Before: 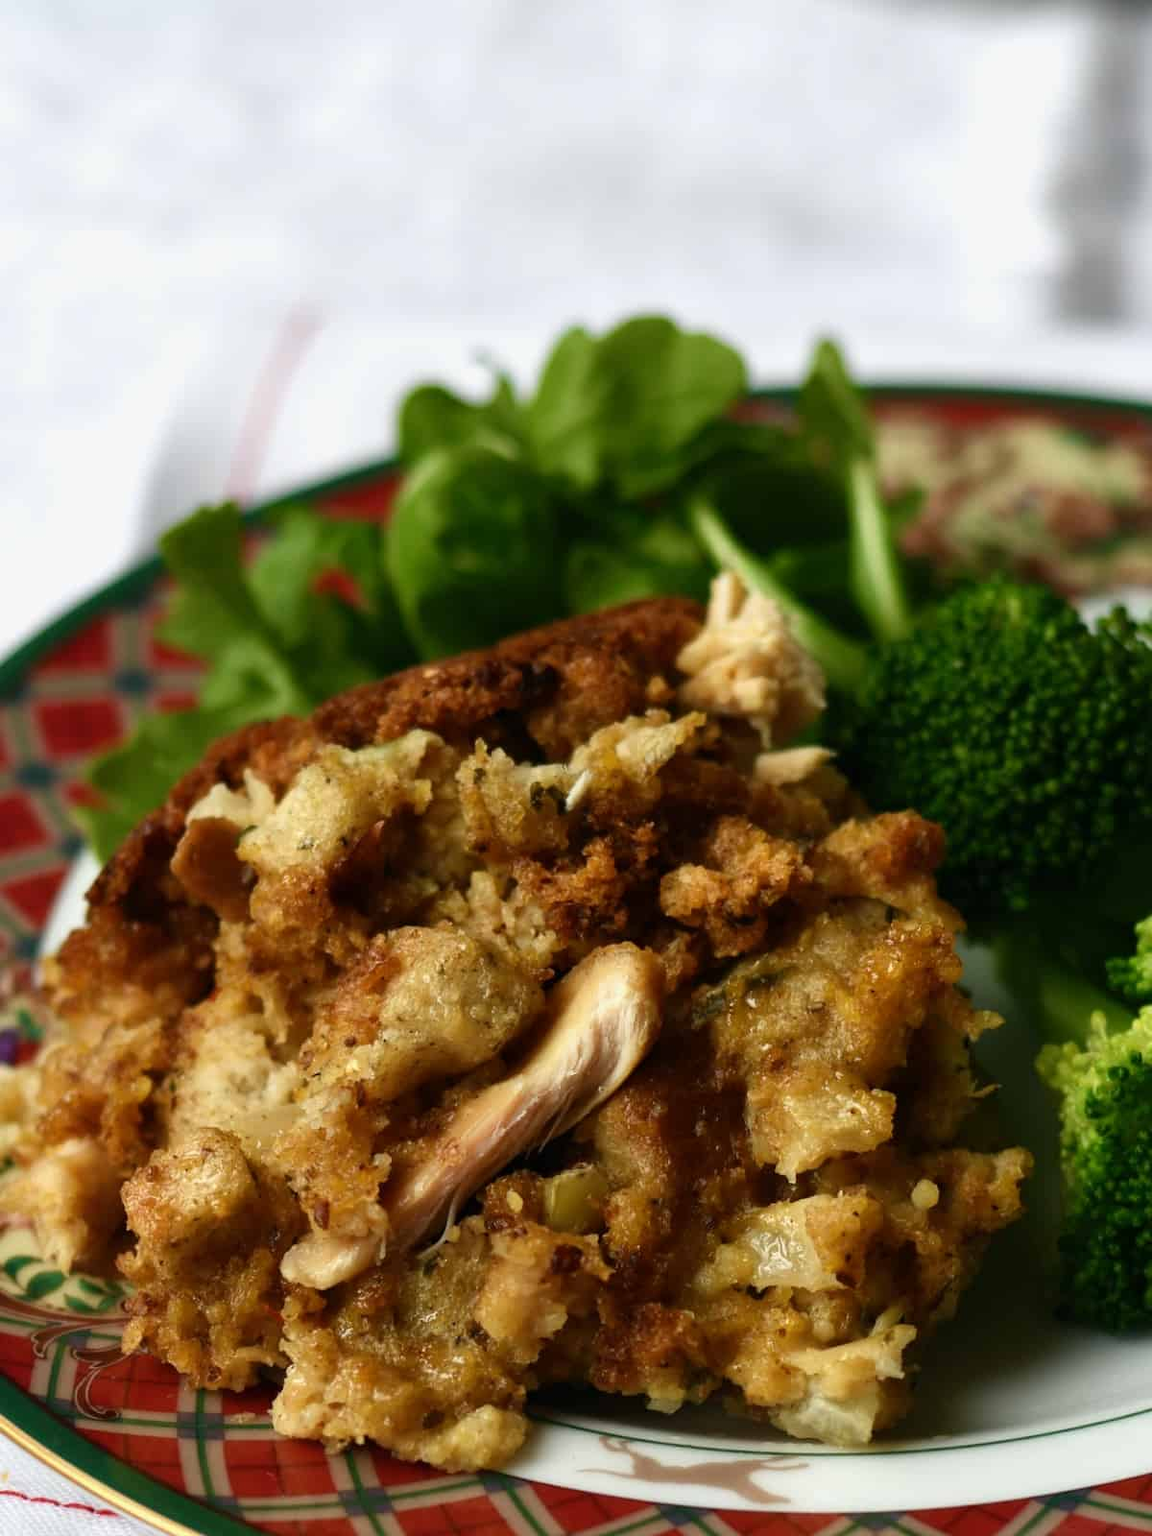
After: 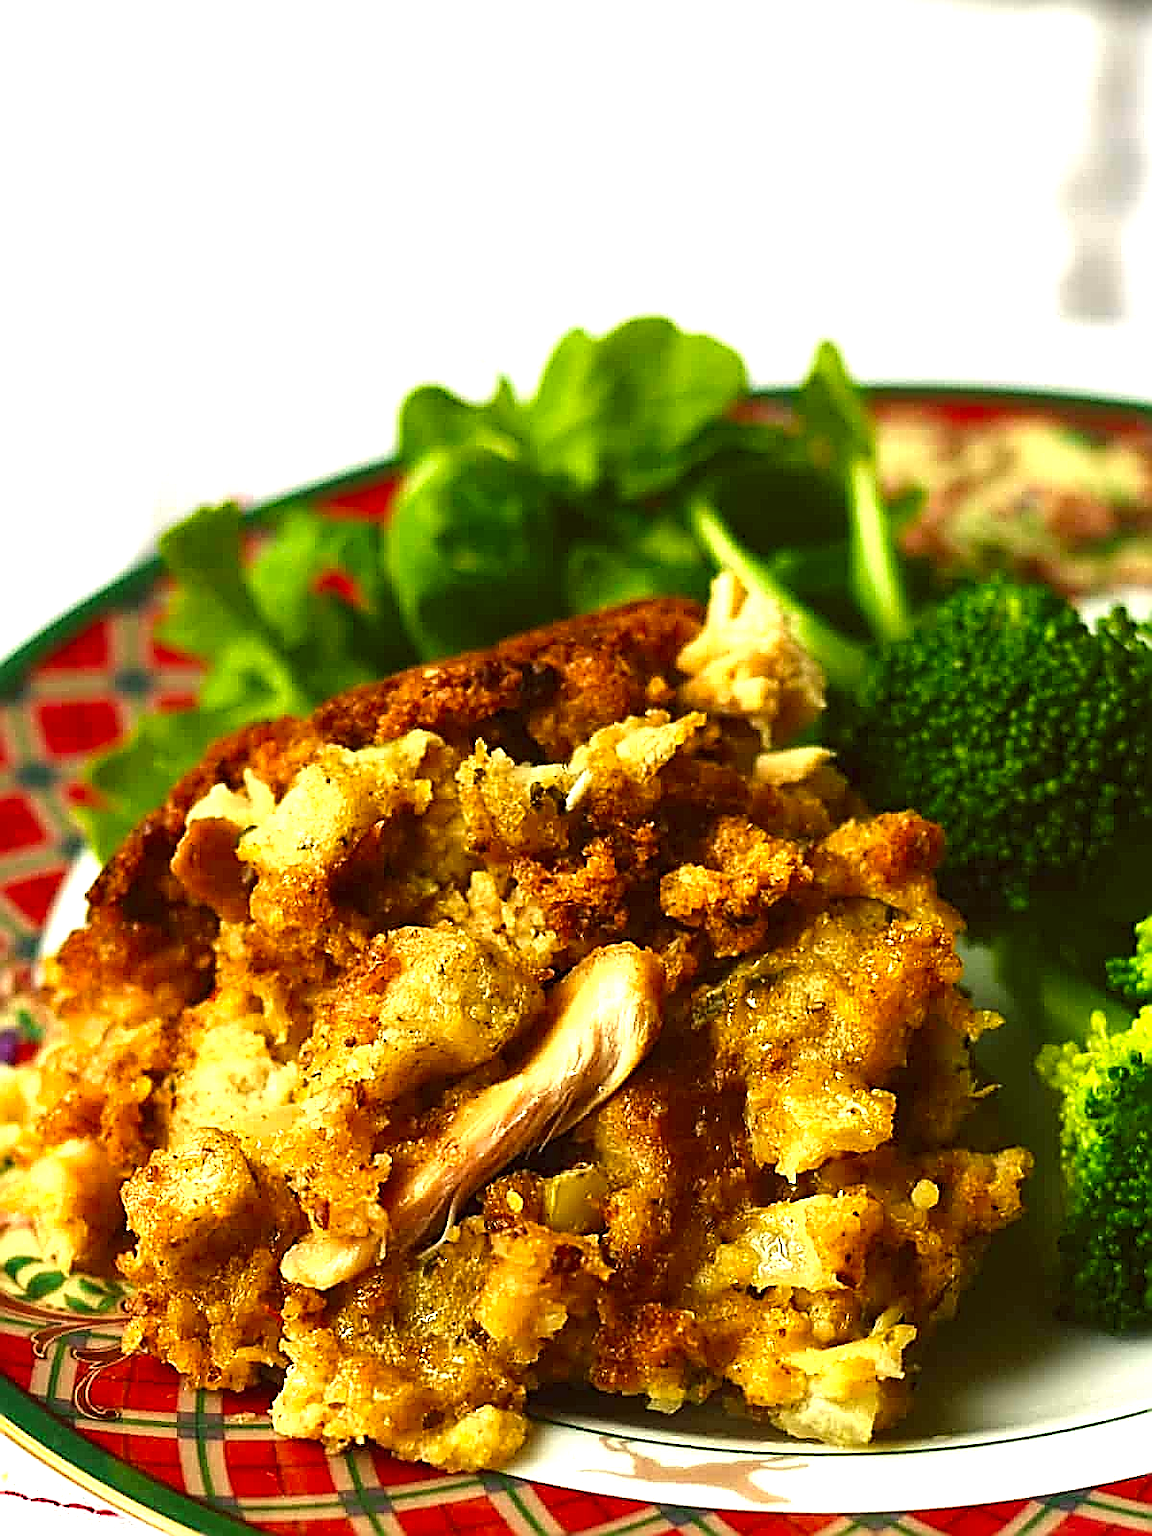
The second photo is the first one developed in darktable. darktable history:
local contrast: highlights 100%, shadows 100%, detail 120%, midtone range 0.2
exposure: black level correction 0, exposure 1.2 EV, compensate exposure bias true, compensate highlight preservation false
white balance: emerald 1
color balance: lift [1.005, 1.002, 0.998, 0.998], gamma [1, 1.021, 1.02, 0.979], gain [0.923, 1.066, 1.056, 0.934]
contrast brightness saturation: contrast 0.09, saturation 0.28
sharpen: amount 2
